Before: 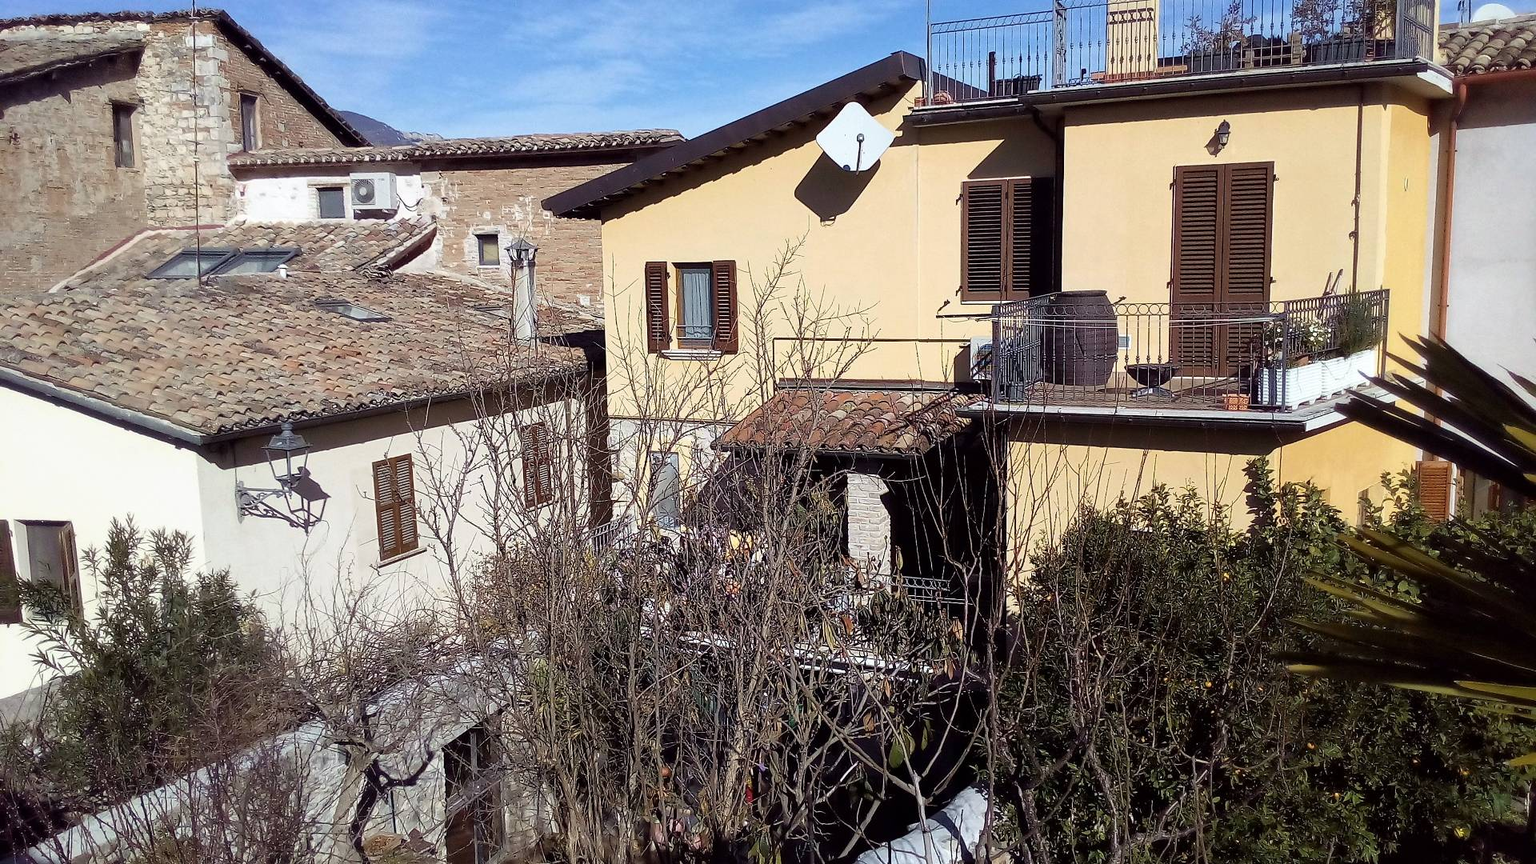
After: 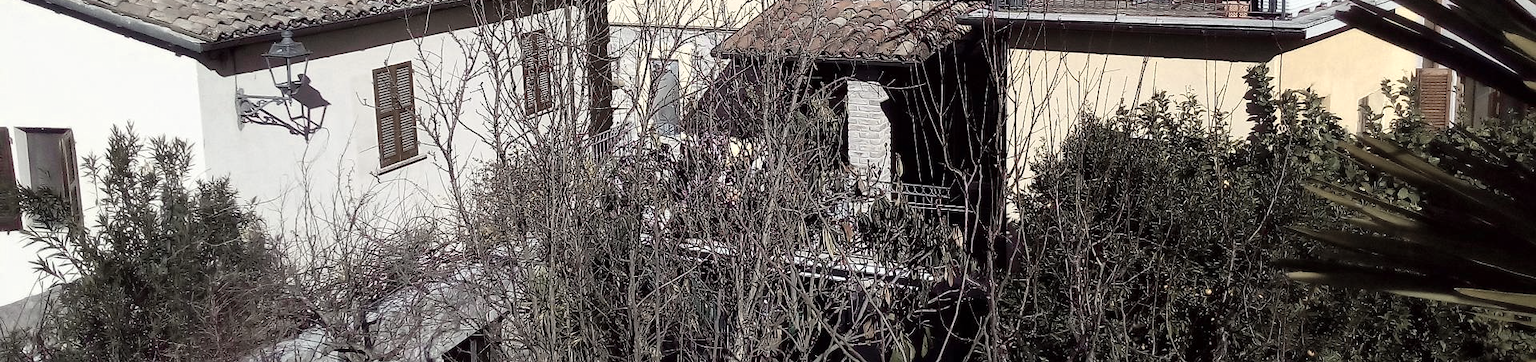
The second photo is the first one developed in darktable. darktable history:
crop: top 45.551%, bottom 12.262%
color zones: curves: ch0 [(0, 0.6) (0.129, 0.585) (0.193, 0.596) (0.429, 0.5) (0.571, 0.5) (0.714, 0.5) (0.857, 0.5) (1, 0.6)]; ch1 [(0, 0.453) (0.112, 0.245) (0.213, 0.252) (0.429, 0.233) (0.571, 0.231) (0.683, 0.242) (0.857, 0.296) (1, 0.453)]
